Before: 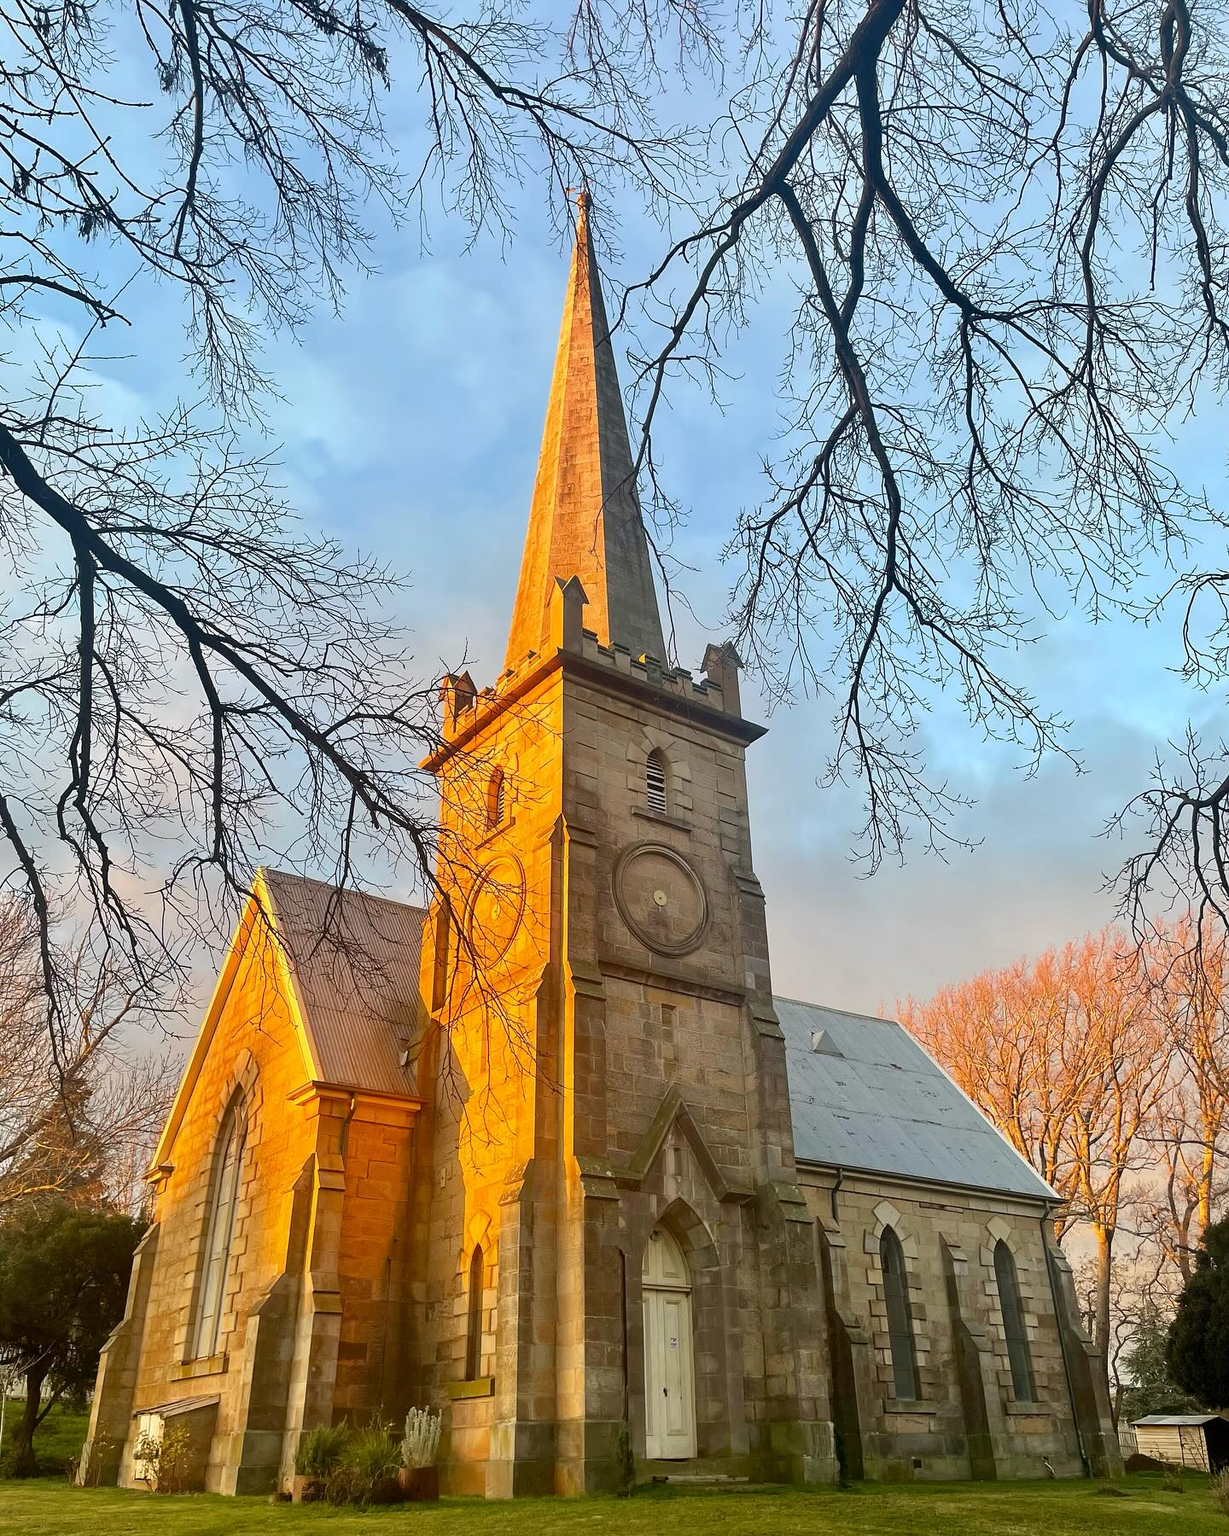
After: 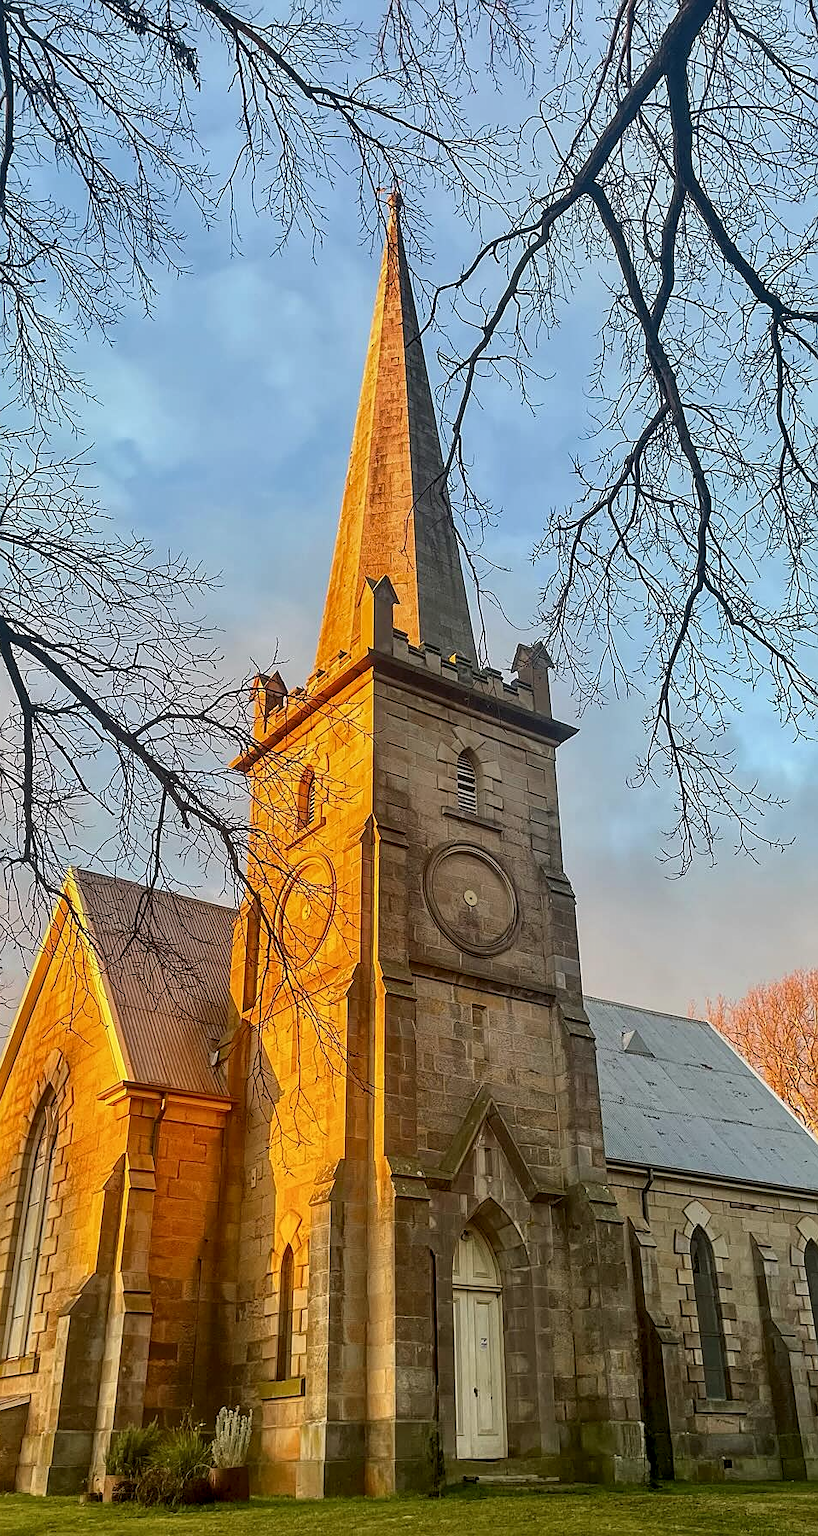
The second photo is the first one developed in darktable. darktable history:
sharpen: on, module defaults
local contrast: detail 130%
crop: left 15.419%, right 17.914%
exposure: exposure -0.21 EV, compensate highlight preservation false
